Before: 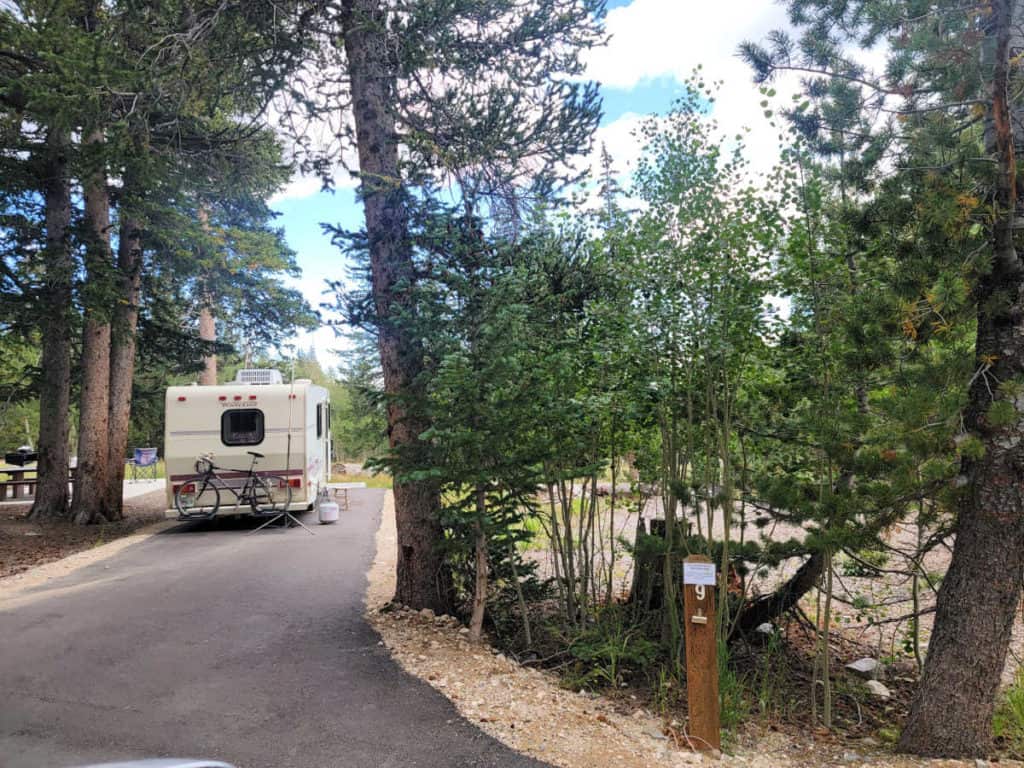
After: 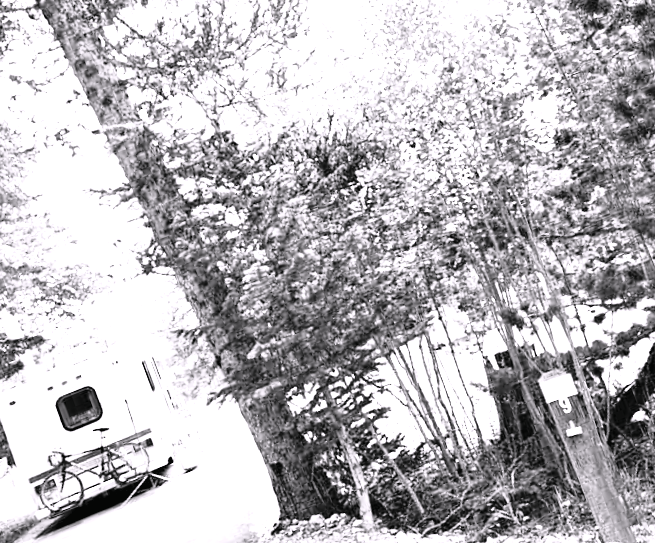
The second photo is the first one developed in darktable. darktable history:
exposure: black level correction 0, exposure 1.101 EV, compensate highlight preservation false
contrast brightness saturation: saturation -0.999
crop and rotate: angle 20.19°, left 6.719%, right 3.678%, bottom 1.076%
haze removal: compatibility mode true, adaptive false
color balance rgb: perceptual saturation grading › global saturation 34.908%, perceptual saturation grading › highlights -29.895%, perceptual saturation grading › shadows 35.646%, perceptual brilliance grading › highlights 47.785%, perceptual brilliance grading › mid-tones 21.273%, perceptual brilliance grading › shadows -5.773%, global vibrance 9.795%
tone curve: curves: ch0 [(0, 0.013) (0.129, 0.1) (0.327, 0.382) (0.489, 0.573) (0.66, 0.748) (0.858, 0.926) (1, 0.977)]; ch1 [(0, 0) (0.353, 0.344) (0.45, 0.46) (0.498, 0.498) (0.521, 0.512) (0.563, 0.559) (0.592, 0.585) (0.647, 0.68) (1, 1)]; ch2 [(0, 0) (0.333, 0.346) (0.375, 0.375) (0.427, 0.44) (0.476, 0.492) (0.511, 0.508) (0.528, 0.533) (0.579, 0.61) (0.612, 0.644) (0.66, 0.715) (1, 1)], color space Lab, independent channels, preserve colors none
color correction: highlights a* 1.68, highlights b* -1.74, saturation 2.45
